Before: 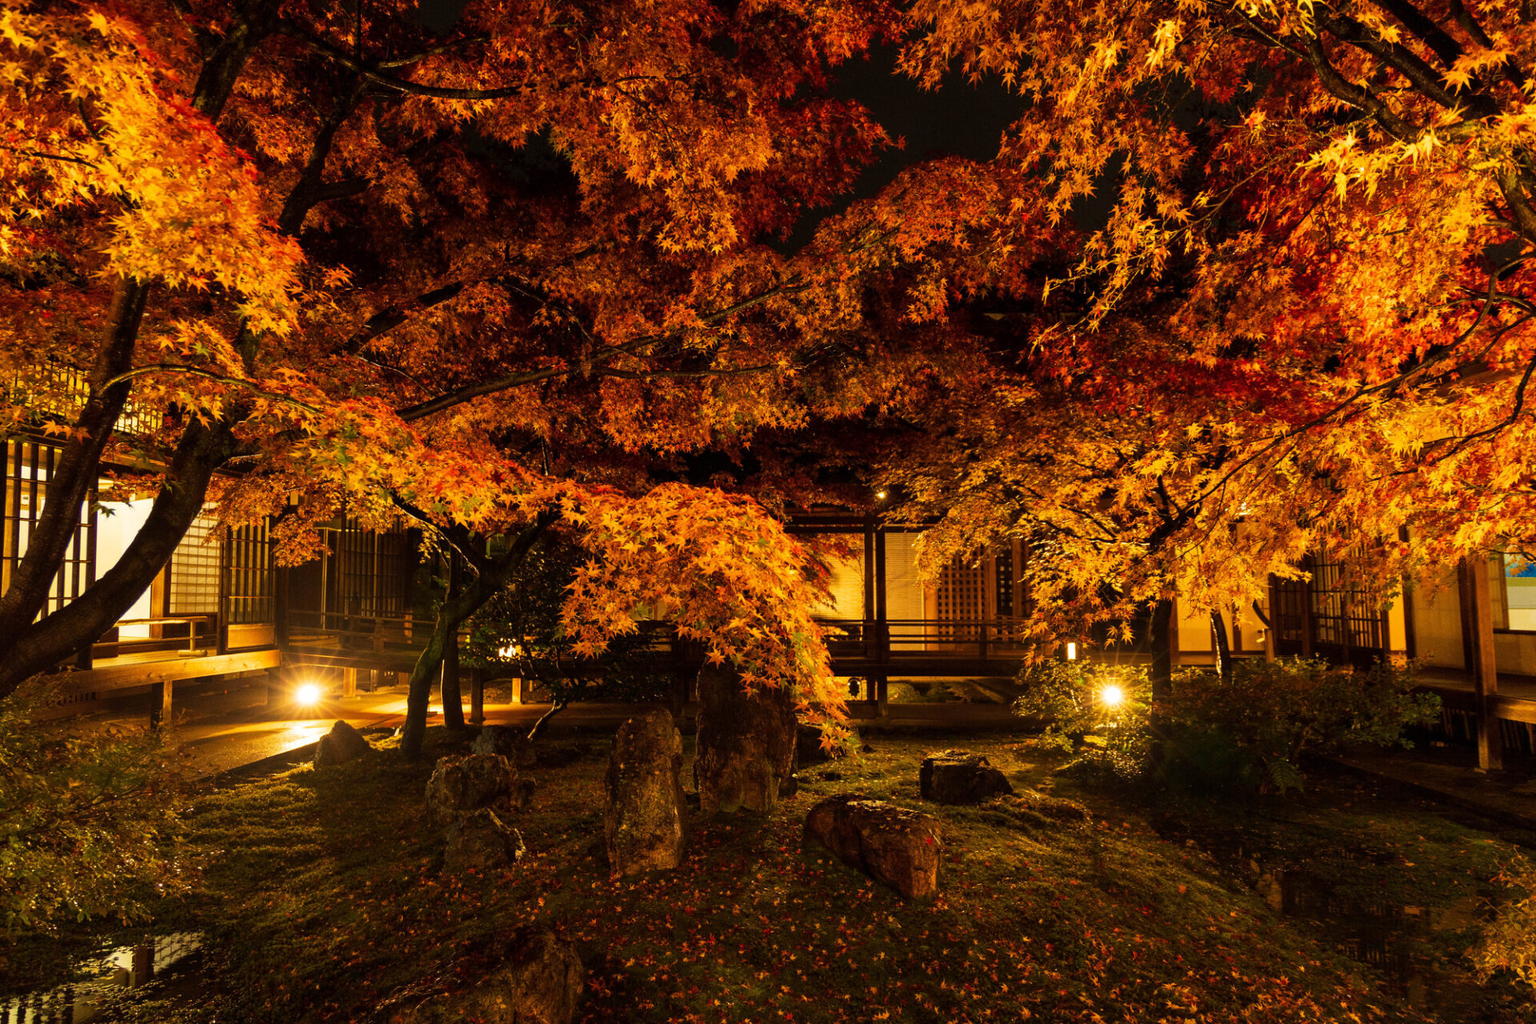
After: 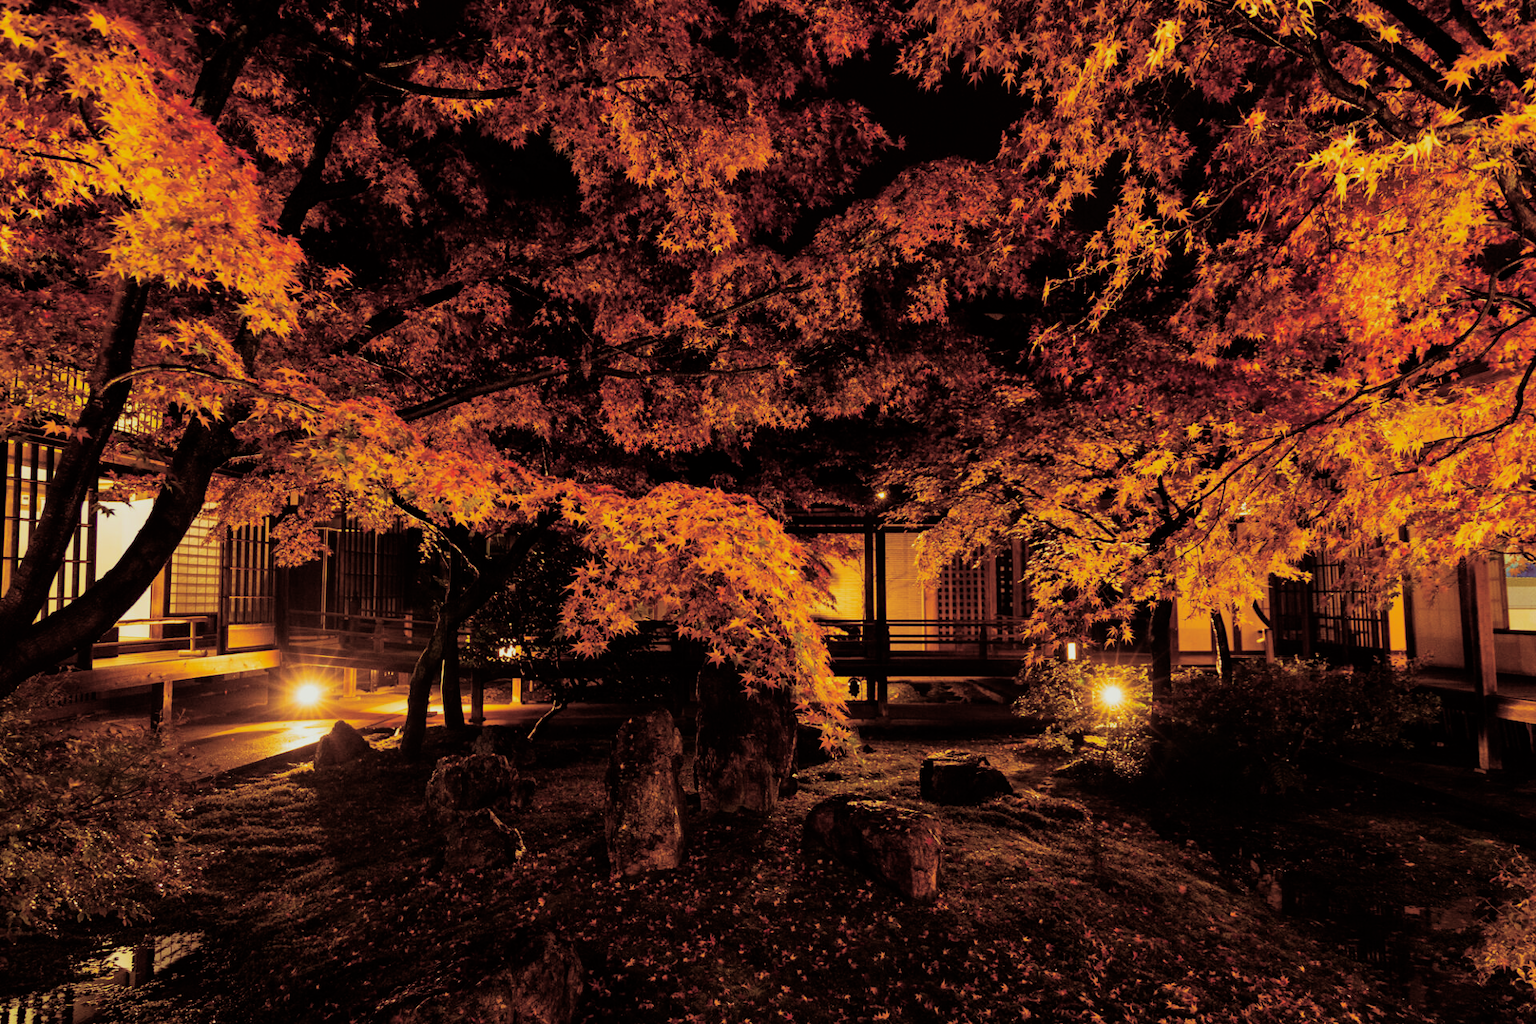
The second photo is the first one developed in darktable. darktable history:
white balance: emerald 1
split-toning: on, module defaults
filmic rgb: threshold 3 EV, hardness 4.17, latitude 50%, contrast 1.1, preserve chrominance max RGB, color science v6 (2022), contrast in shadows safe, contrast in highlights safe, enable highlight reconstruction true
